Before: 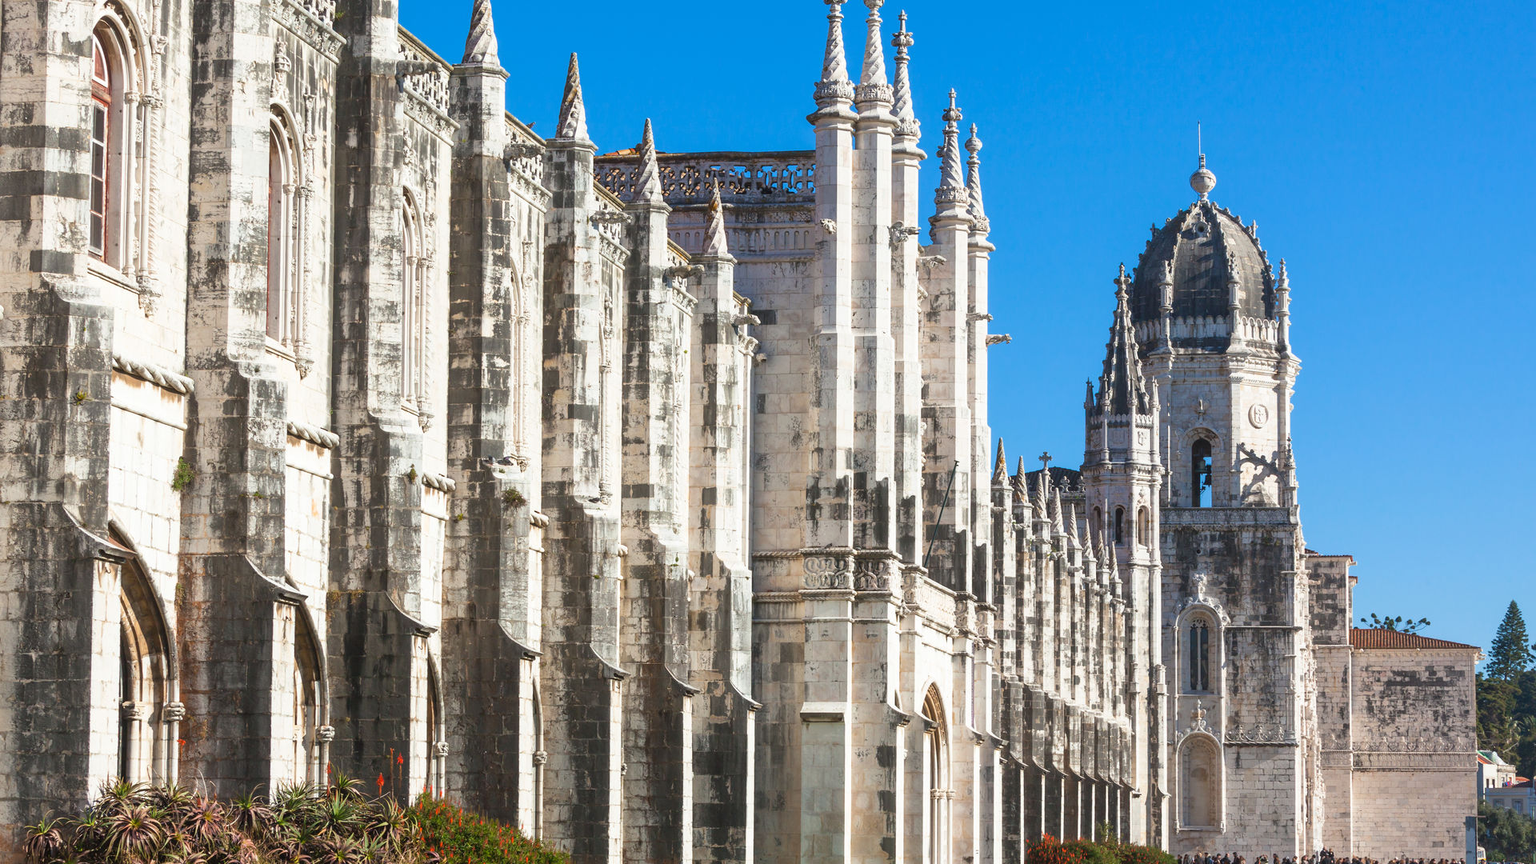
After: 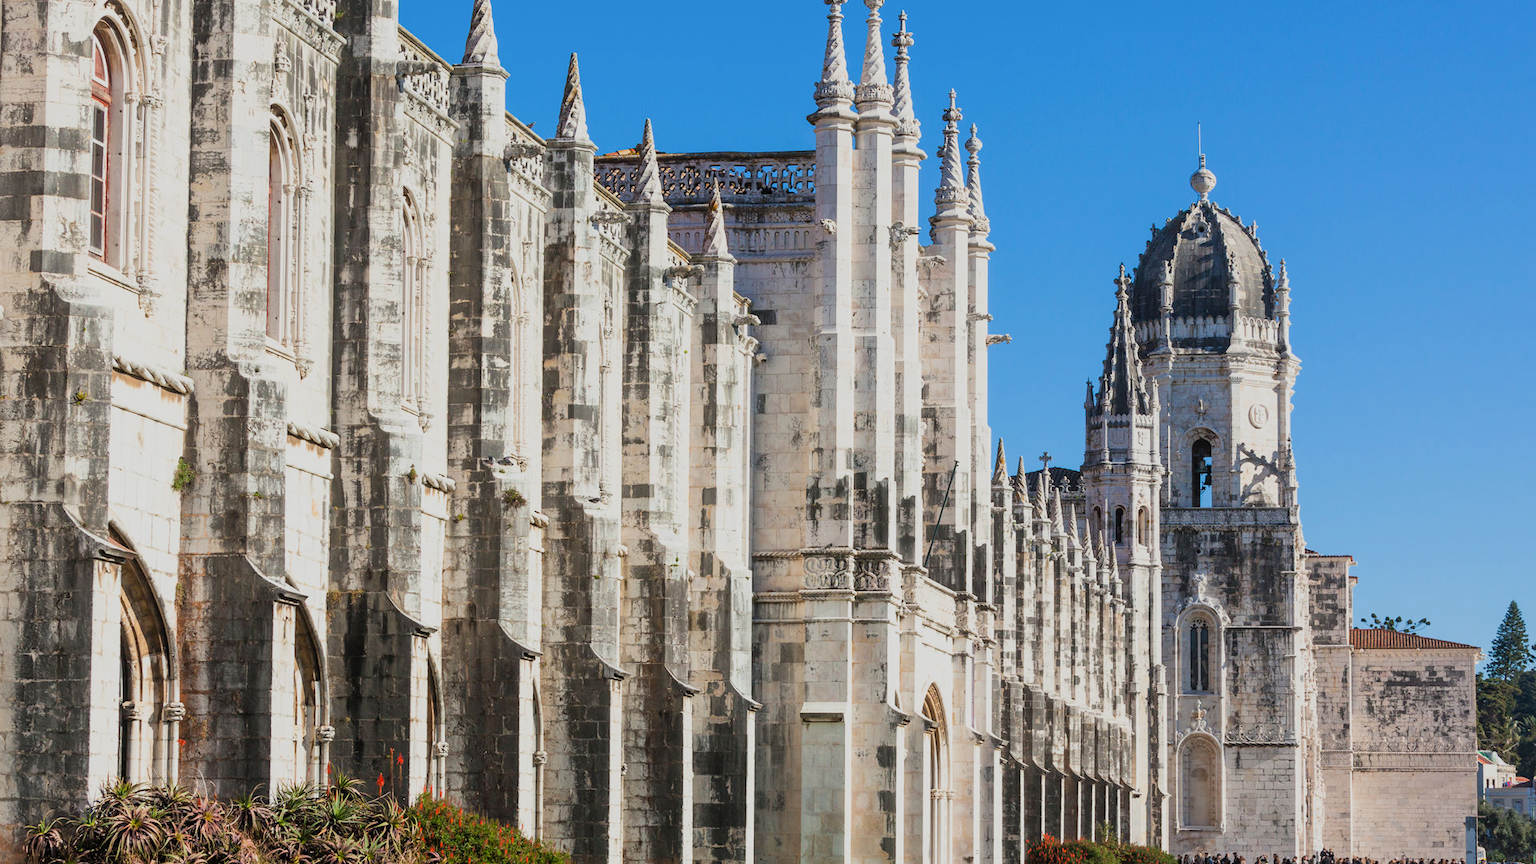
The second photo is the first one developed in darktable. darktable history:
contrast brightness saturation: contrast 0.1, brightness 0.03, saturation 0.09
filmic rgb: black relative exposure -7.65 EV, white relative exposure 4.56 EV, hardness 3.61
